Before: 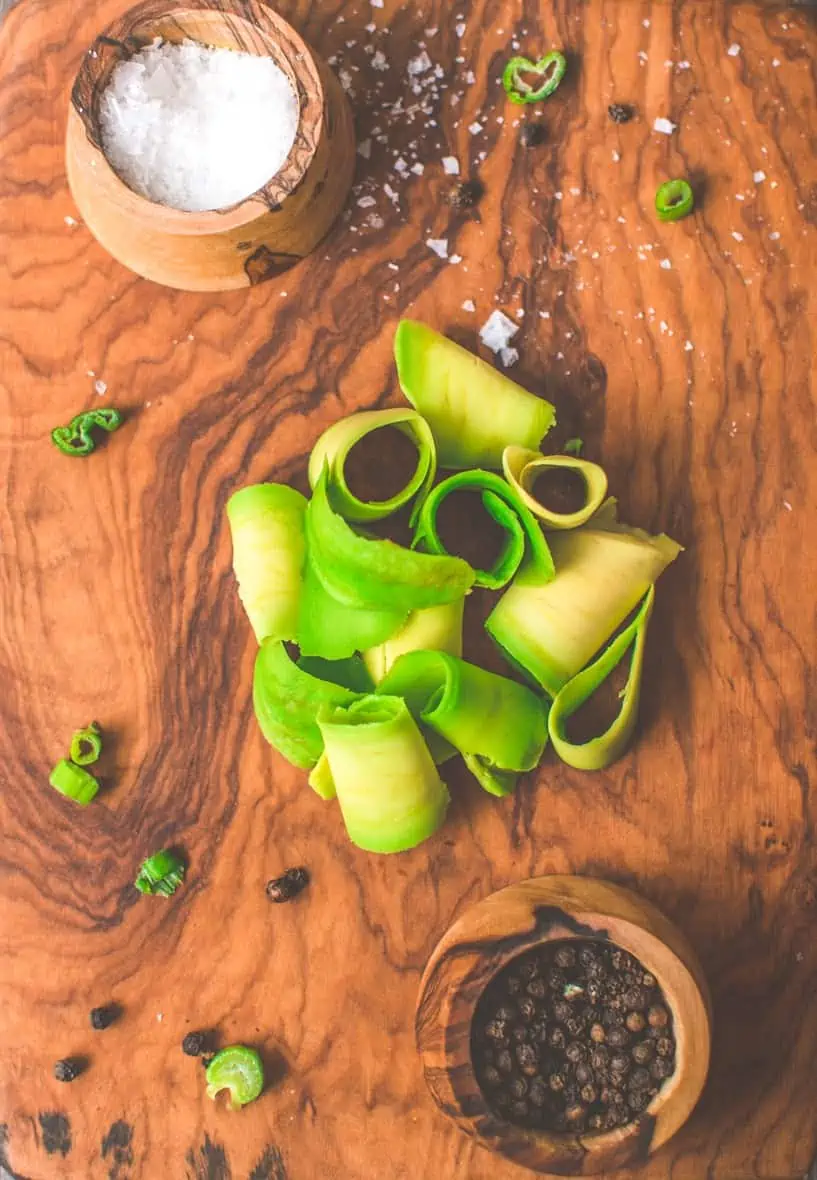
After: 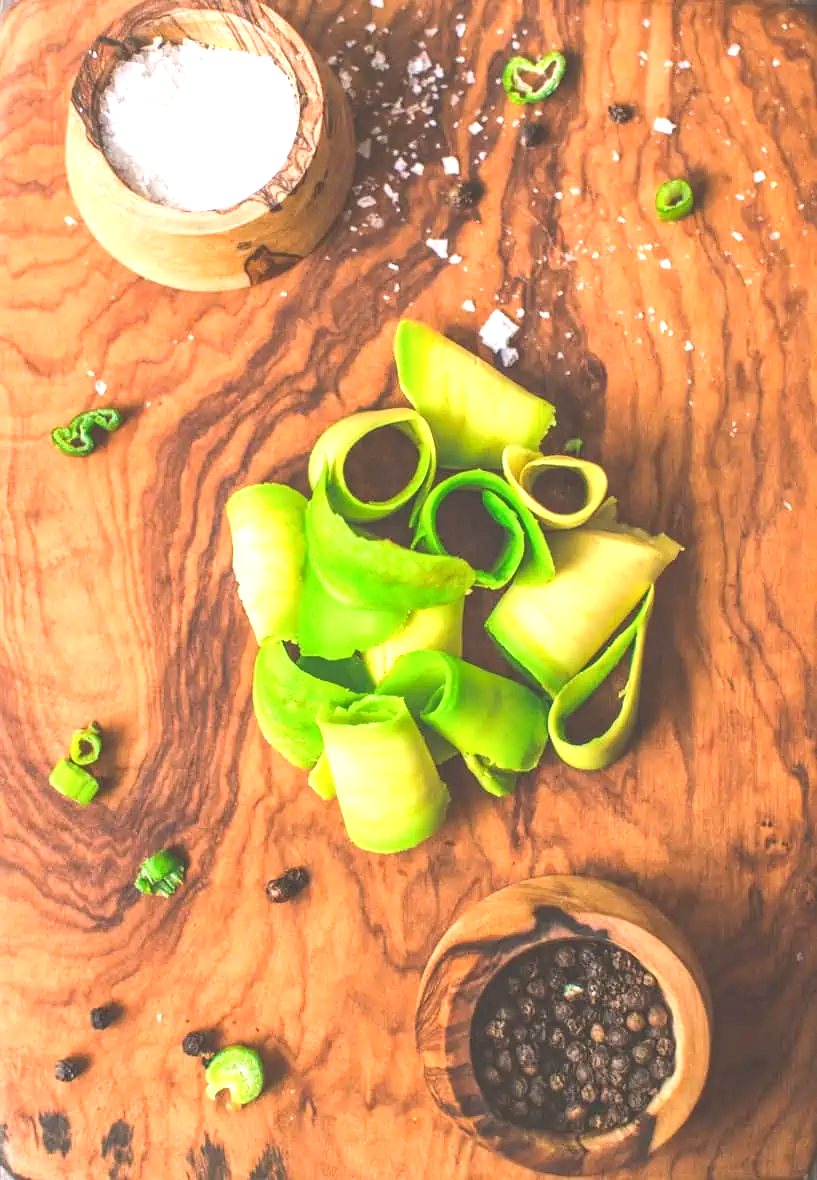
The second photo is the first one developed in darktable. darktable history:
exposure: black level correction 0, exposure 0.7 EV, compensate exposure bias true, compensate highlight preservation false
local contrast: mode bilateral grid, contrast 20, coarseness 50, detail 120%, midtone range 0.2
